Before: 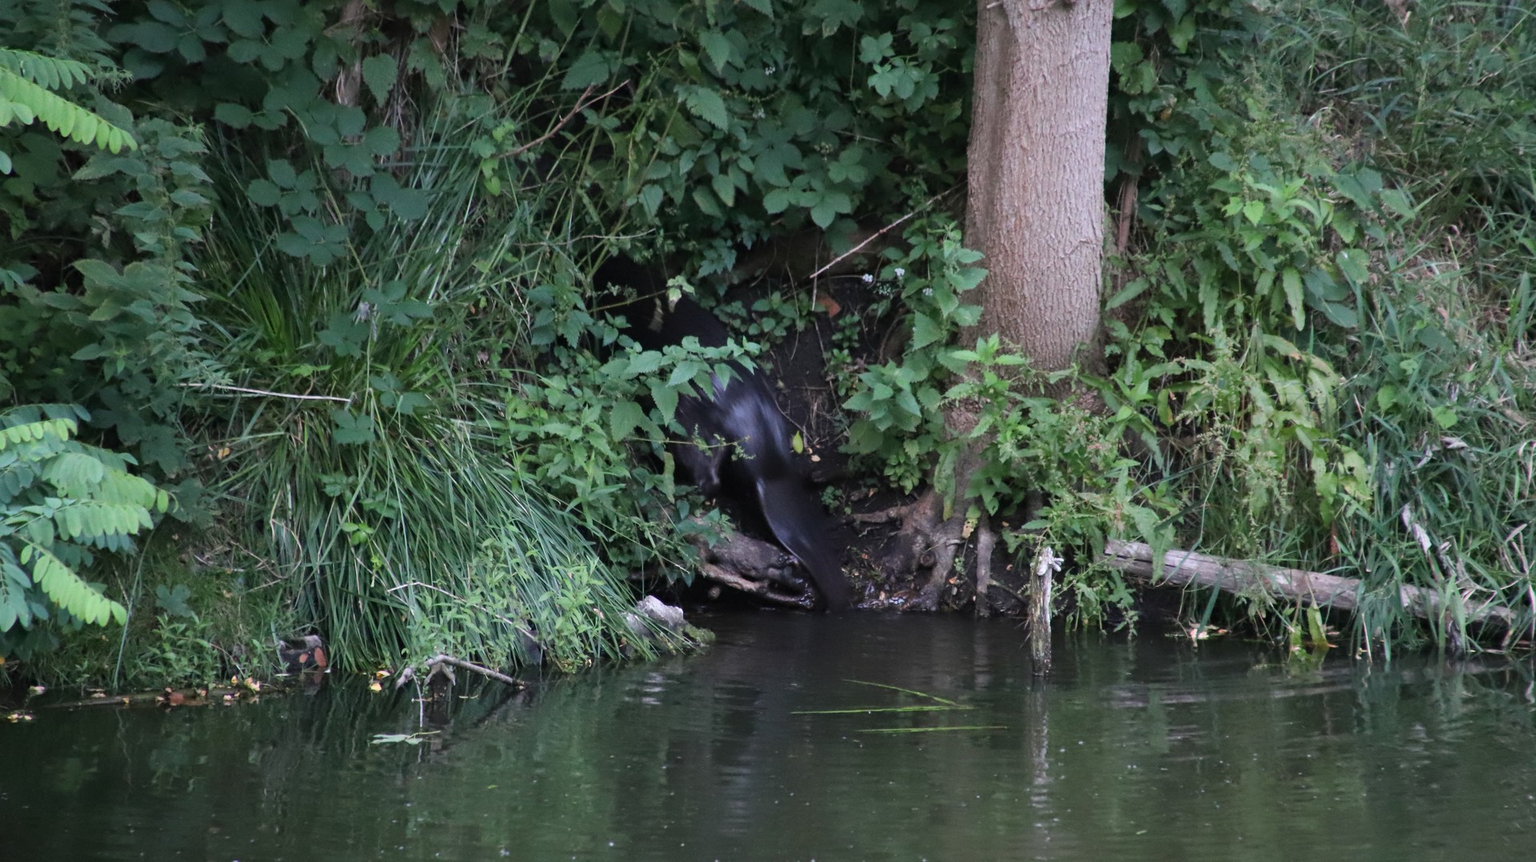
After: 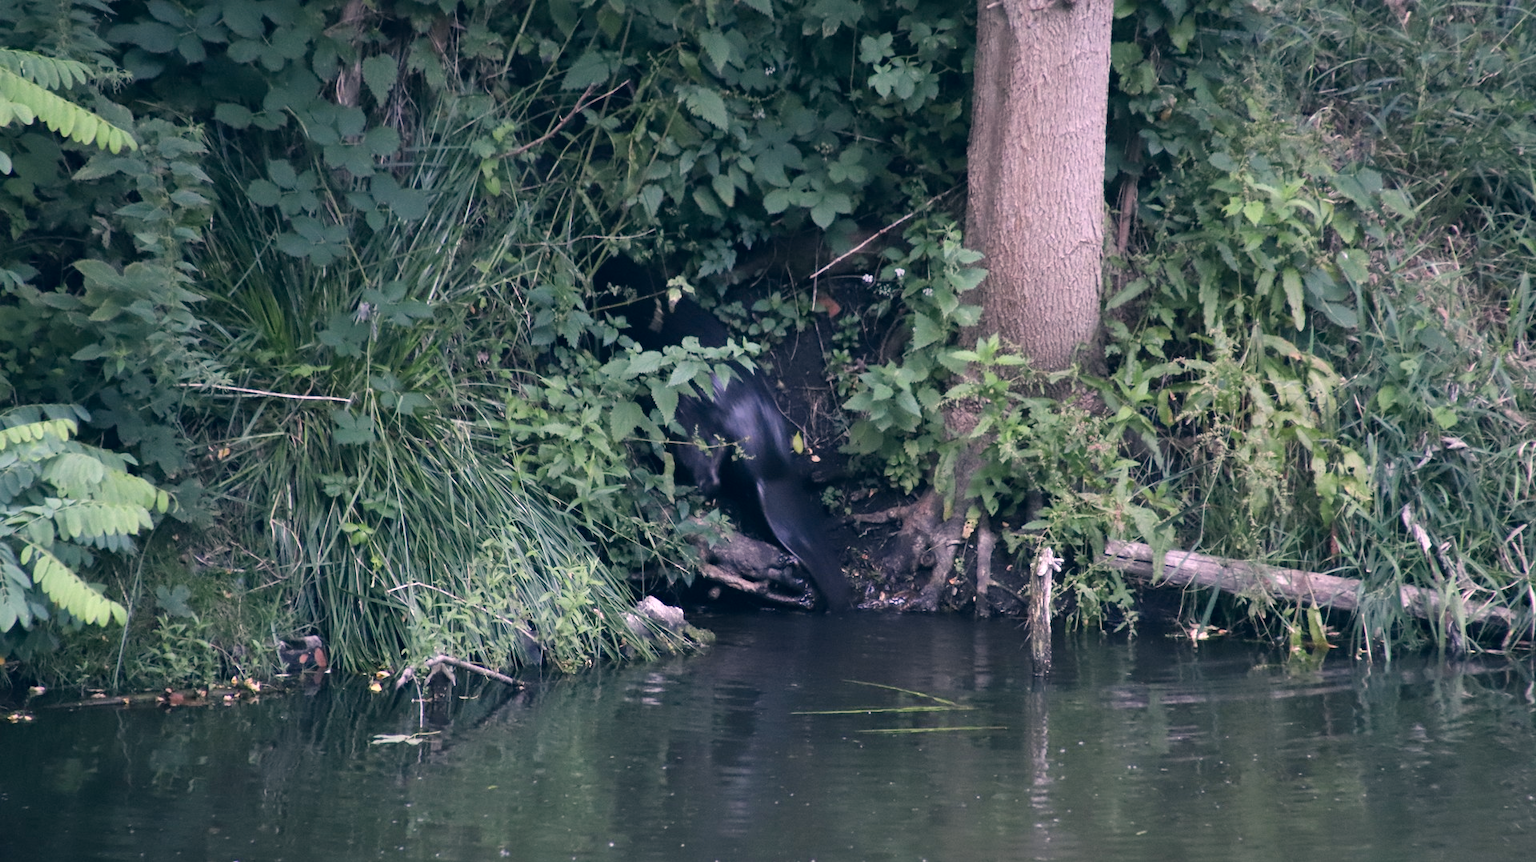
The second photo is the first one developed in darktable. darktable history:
color correction: highlights a* 13.77, highlights b* 6.1, shadows a* -4.9, shadows b* -15.36, saturation 0.84
exposure: exposure 0.29 EV, compensate exposure bias true, compensate highlight preservation false
color calibration: illuminant same as pipeline (D50), adaptation XYZ, x 0.345, y 0.358, temperature 5016.9 K
